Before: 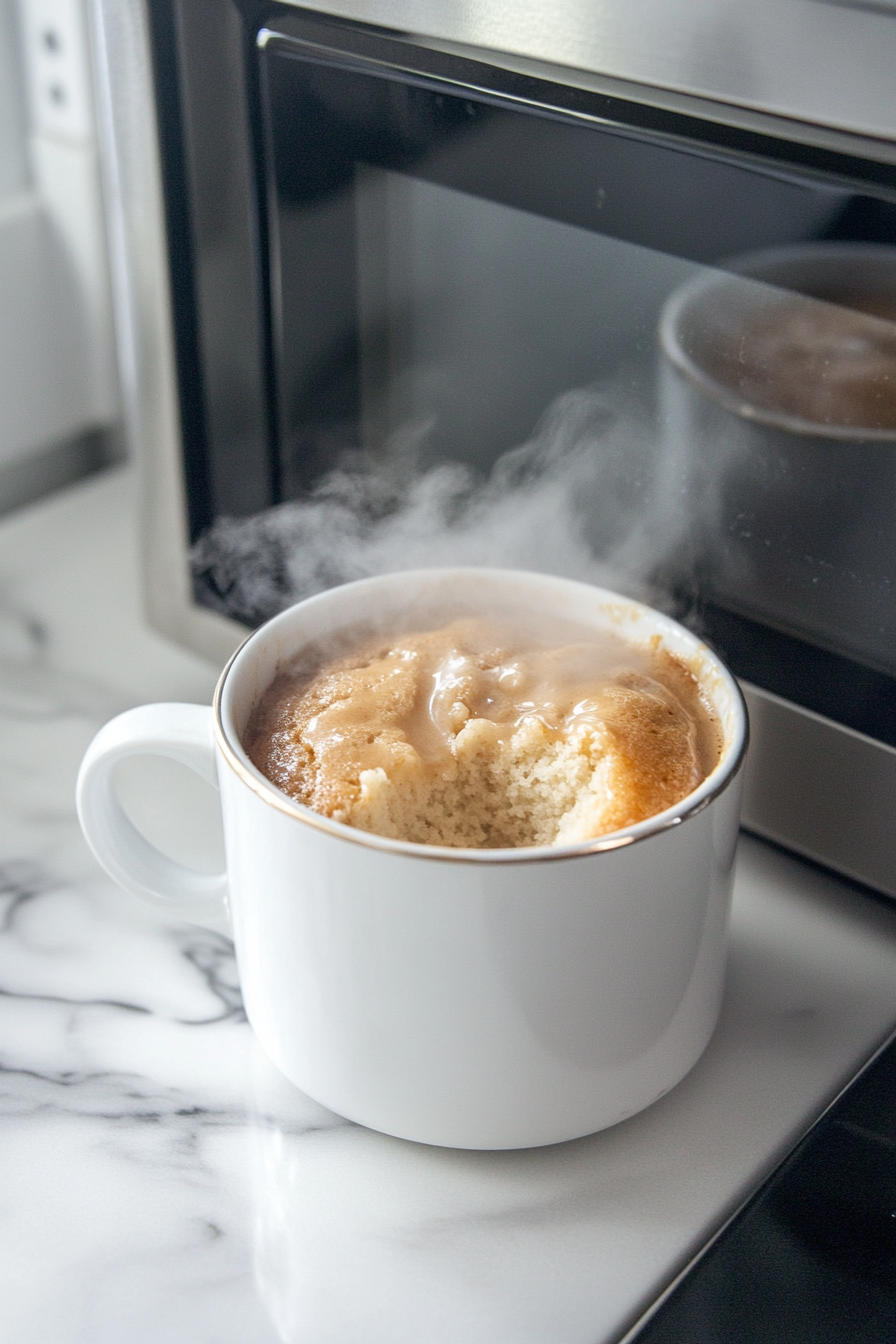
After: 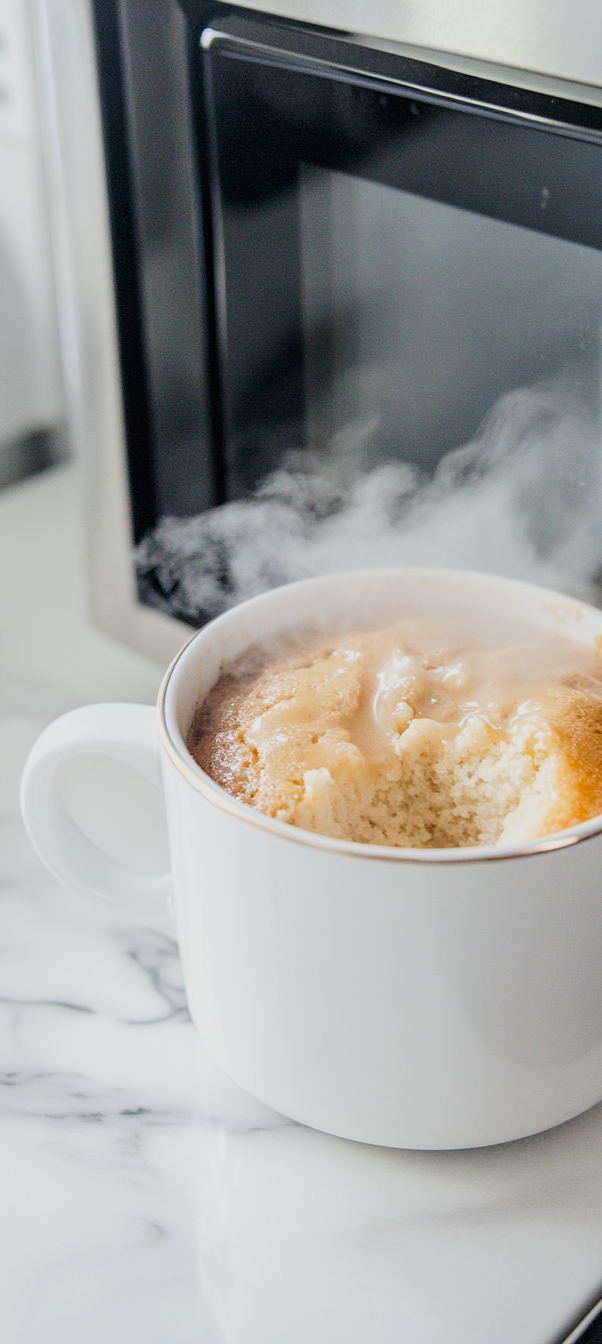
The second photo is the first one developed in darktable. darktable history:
crop and rotate: left 6.289%, right 26.498%
contrast brightness saturation: contrast 0.054, brightness 0.055, saturation 0.008
tone curve: curves: ch0 [(0, 0) (0.081, 0.044) (0.185, 0.145) (0.283, 0.273) (0.405, 0.449) (0.495, 0.554) (0.686, 0.743) (0.826, 0.853) (0.978, 0.988)]; ch1 [(0, 0) (0.147, 0.166) (0.321, 0.362) (0.371, 0.402) (0.423, 0.426) (0.479, 0.472) (0.505, 0.497) (0.521, 0.506) (0.551, 0.546) (0.586, 0.571) (0.625, 0.638) (0.68, 0.715) (1, 1)]; ch2 [(0, 0) (0.346, 0.378) (0.404, 0.427) (0.502, 0.498) (0.531, 0.517) (0.547, 0.526) (0.582, 0.571) (0.629, 0.626) (0.717, 0.678) (1, 1)], preserve colors none
filmic rgb: black relative exposure -8.03 EV, white relative exposure 4.05 EV, hardness 4.17, iterations of high-quality reconstruction 0, enable highlight reconstruction true
